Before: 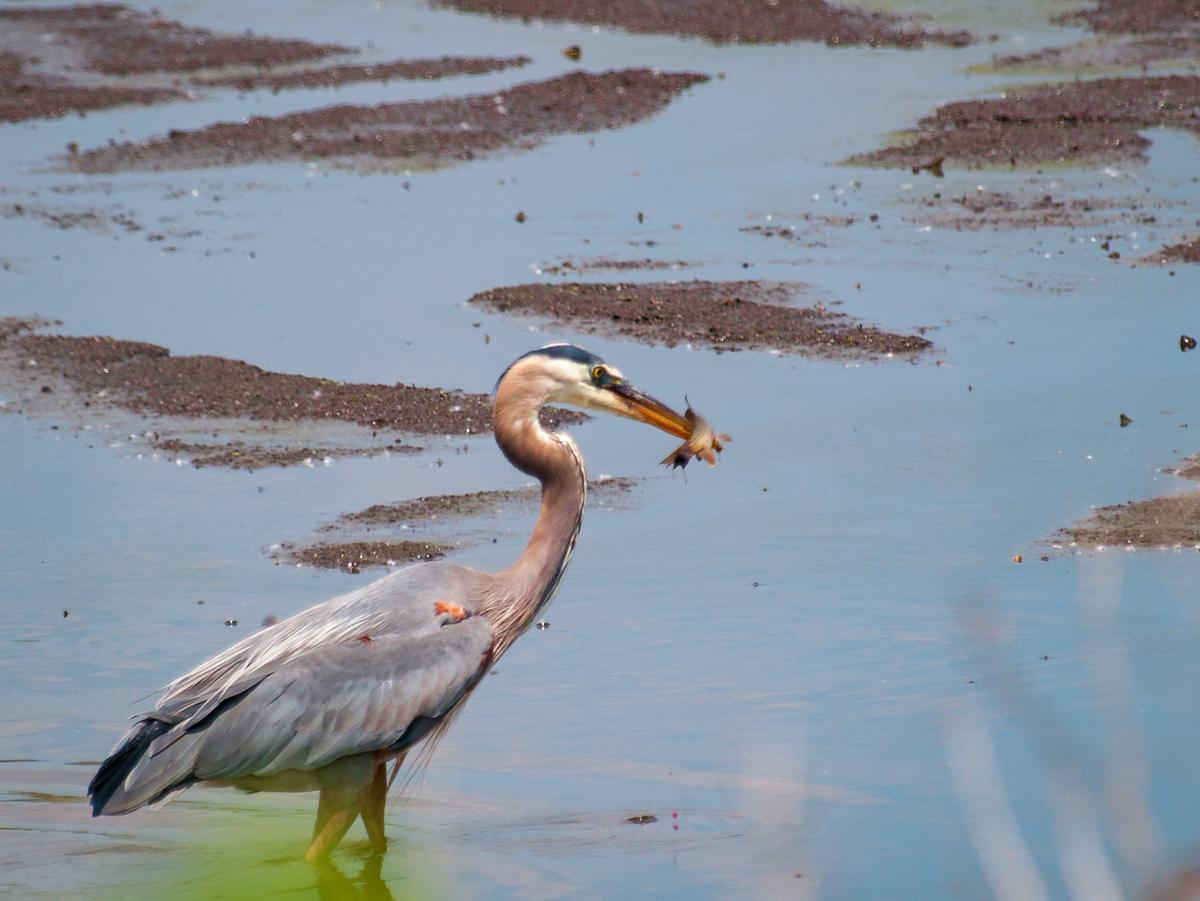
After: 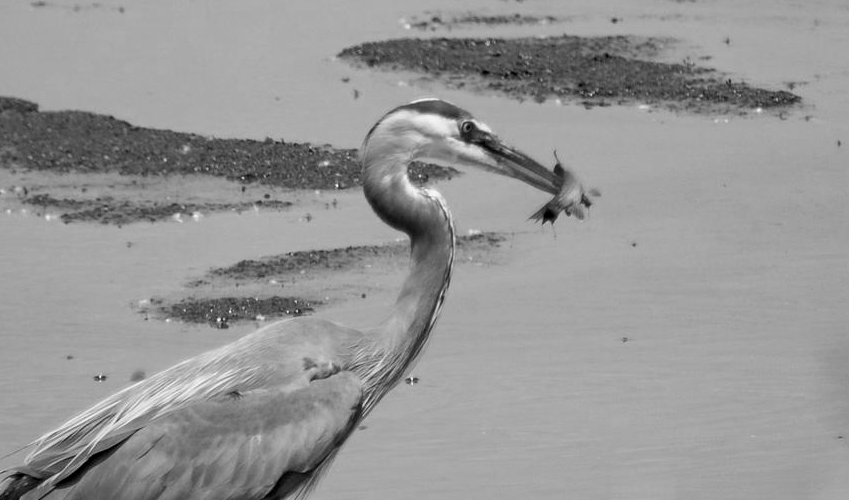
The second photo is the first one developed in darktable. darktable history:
exposure: black level correction 0.005, exposure 0.017 EV, compensate exposure bias true, compensate highlight preservation false
crop: left 10.95%, top 27.251%, right 18.246%, bottom 17.224%
color calibration: output gray [0.18, 0.41, 0.41, 0], illuminant same as pipeline (D50), adaptation XYZ, x 0.346, y 0.357, temperature 5019.67 K
